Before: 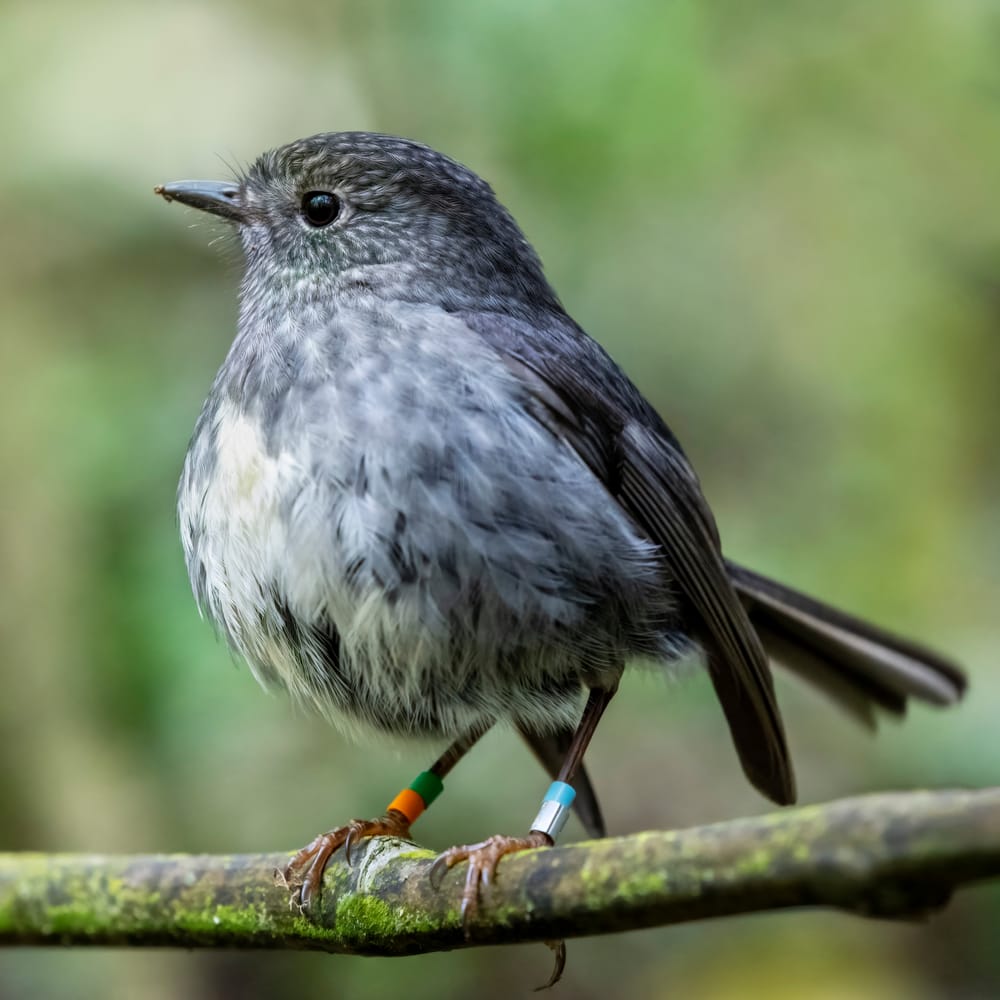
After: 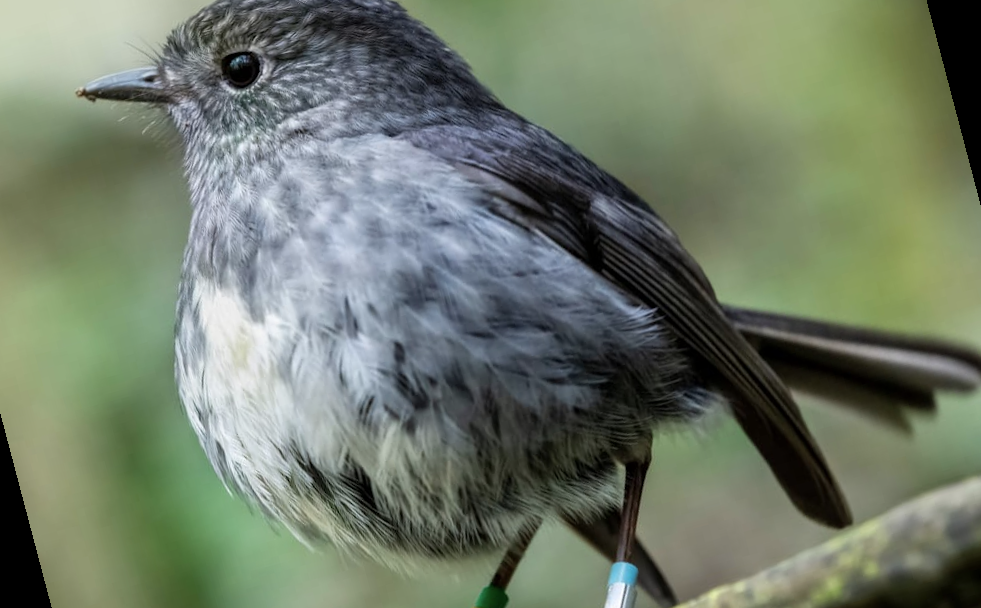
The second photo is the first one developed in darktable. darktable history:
color correction: saturation 0.85
rotate and perspective: rotation -14.8°, crop left 0.1, crop right 0.903, crop top 0.25, crop bottom 0.748
